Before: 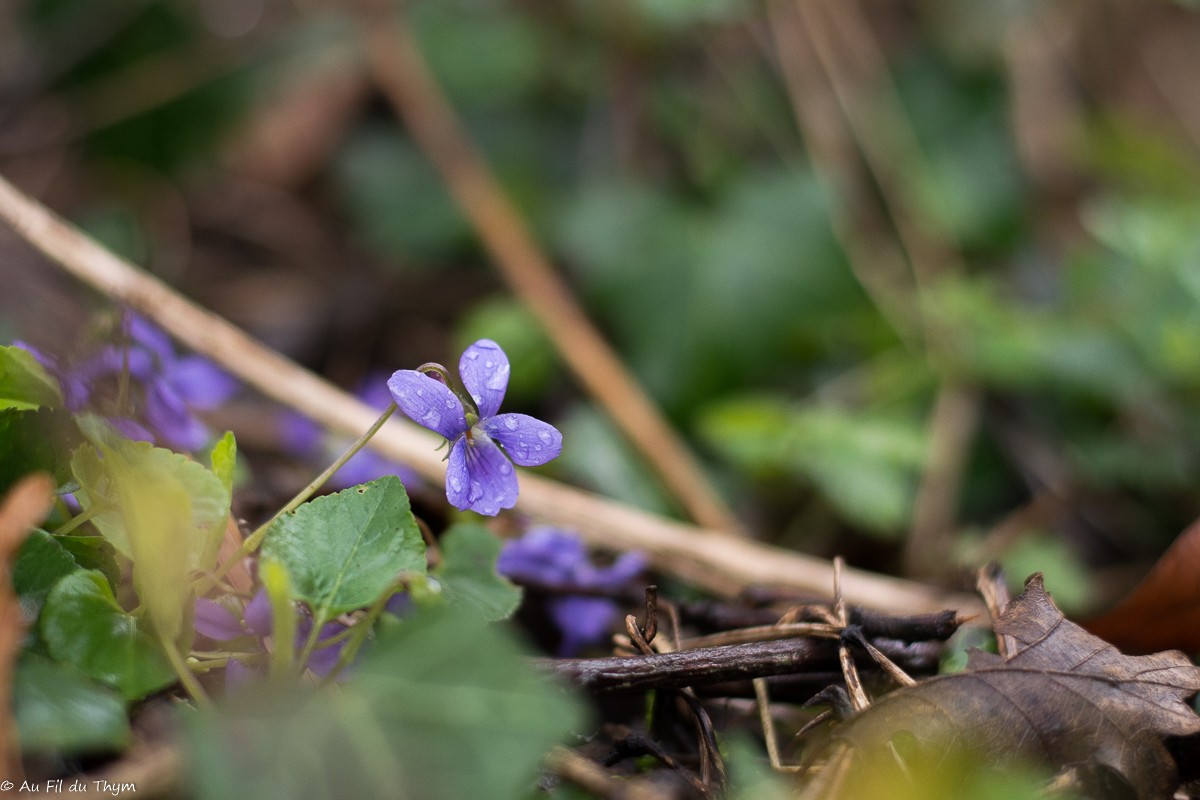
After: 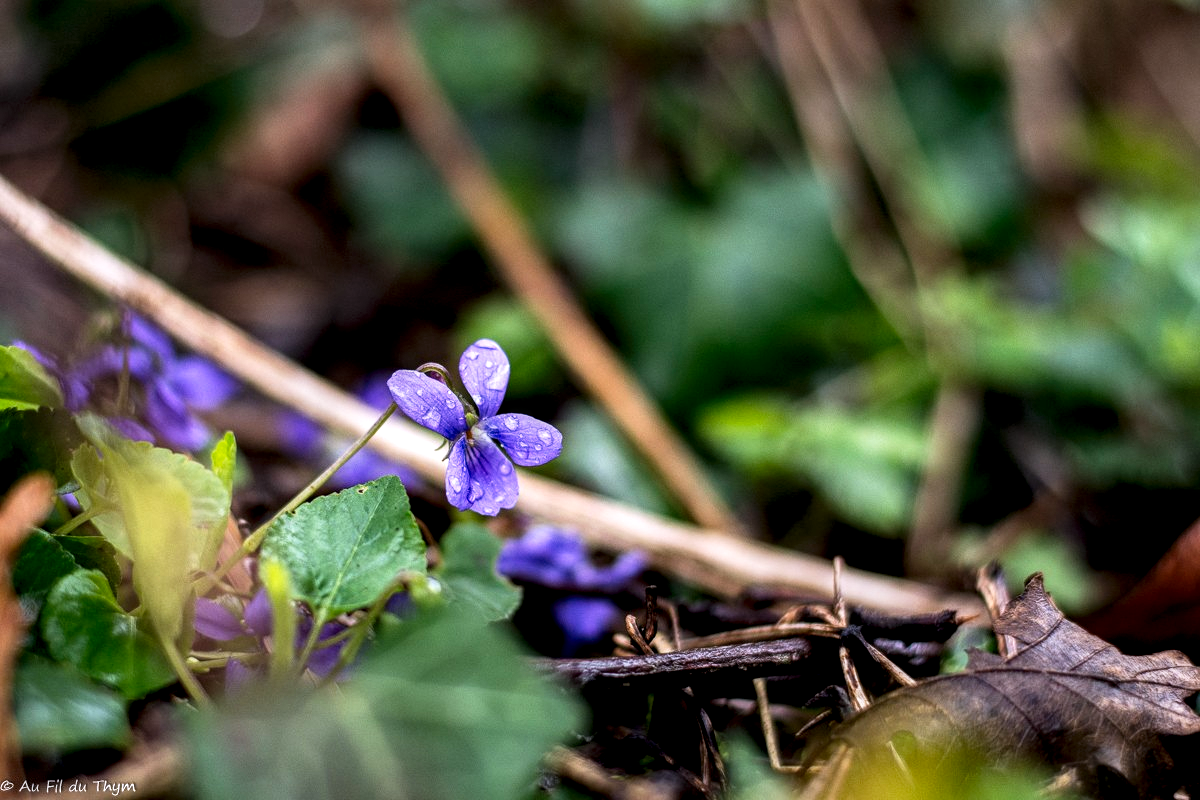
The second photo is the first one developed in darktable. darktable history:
local contrast: highlights 25%, detail 150%
tone curve: curves: ch0 [(0, 0) (0.003, 0) (0.011, 0.001) (0.025, 0.002) (0.044, 0.004) (0.069, 0.006) (0.1, 0.009) (0.136, 0.03) (0.177, 0.076) (0.224, 0.13) (0.277, 0.202) (0.335, 0.28) (0.399, 0.367) (0.468, 0.46) (0.543, 0.562) (0.623, 0.67) (0.709, 0.787) (0.801, 0.889) (0.898, 0.972) (1, 1)], preserve colors none
color calibration: illuminant as shot in camera, x 0.358, y 0.373, temperature 4628.91 K
